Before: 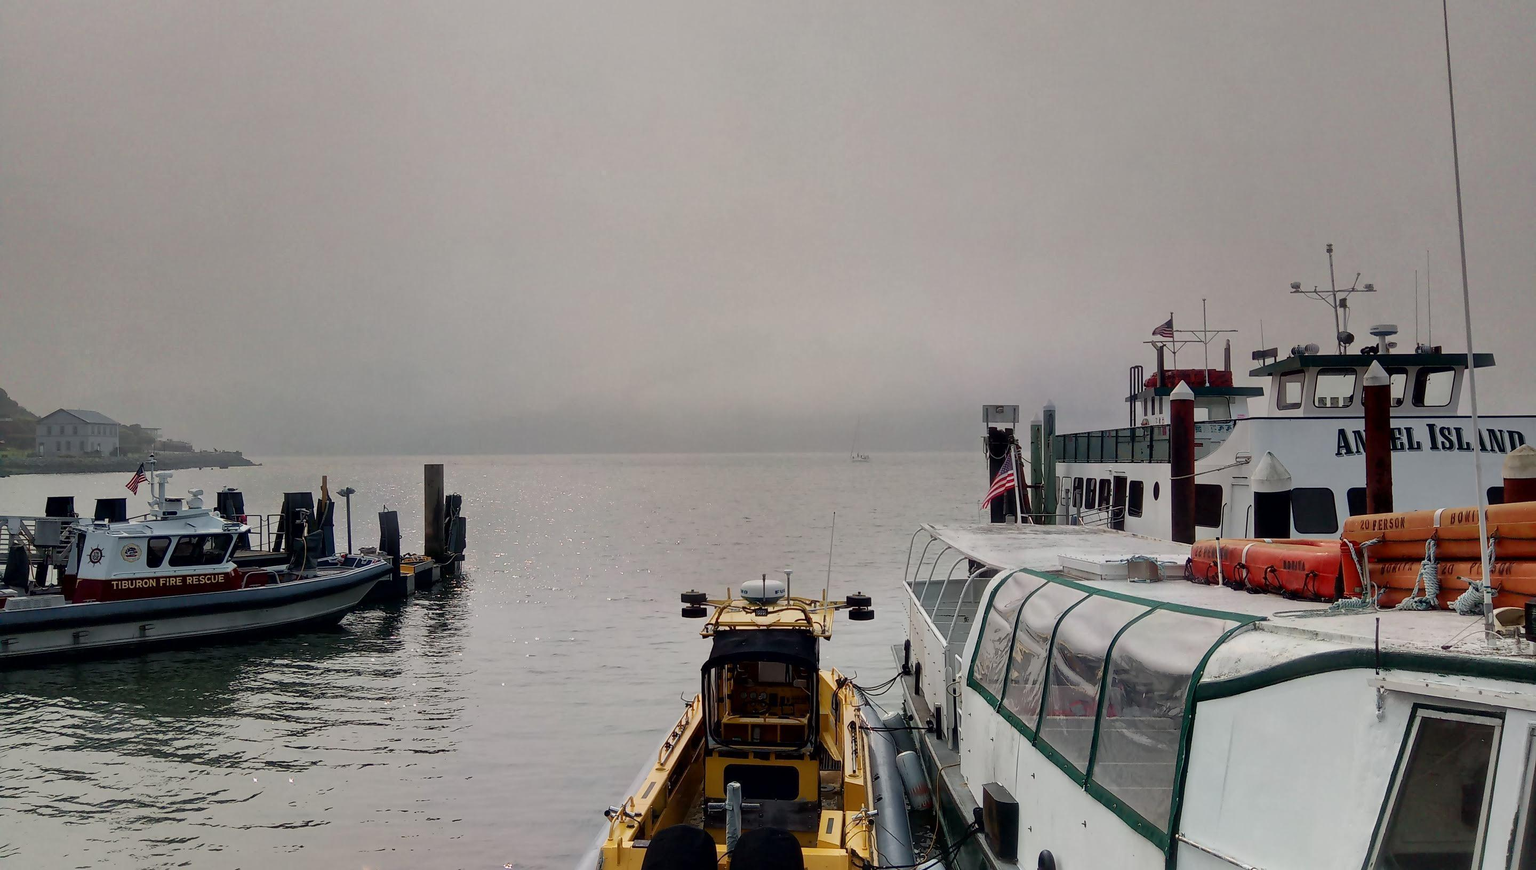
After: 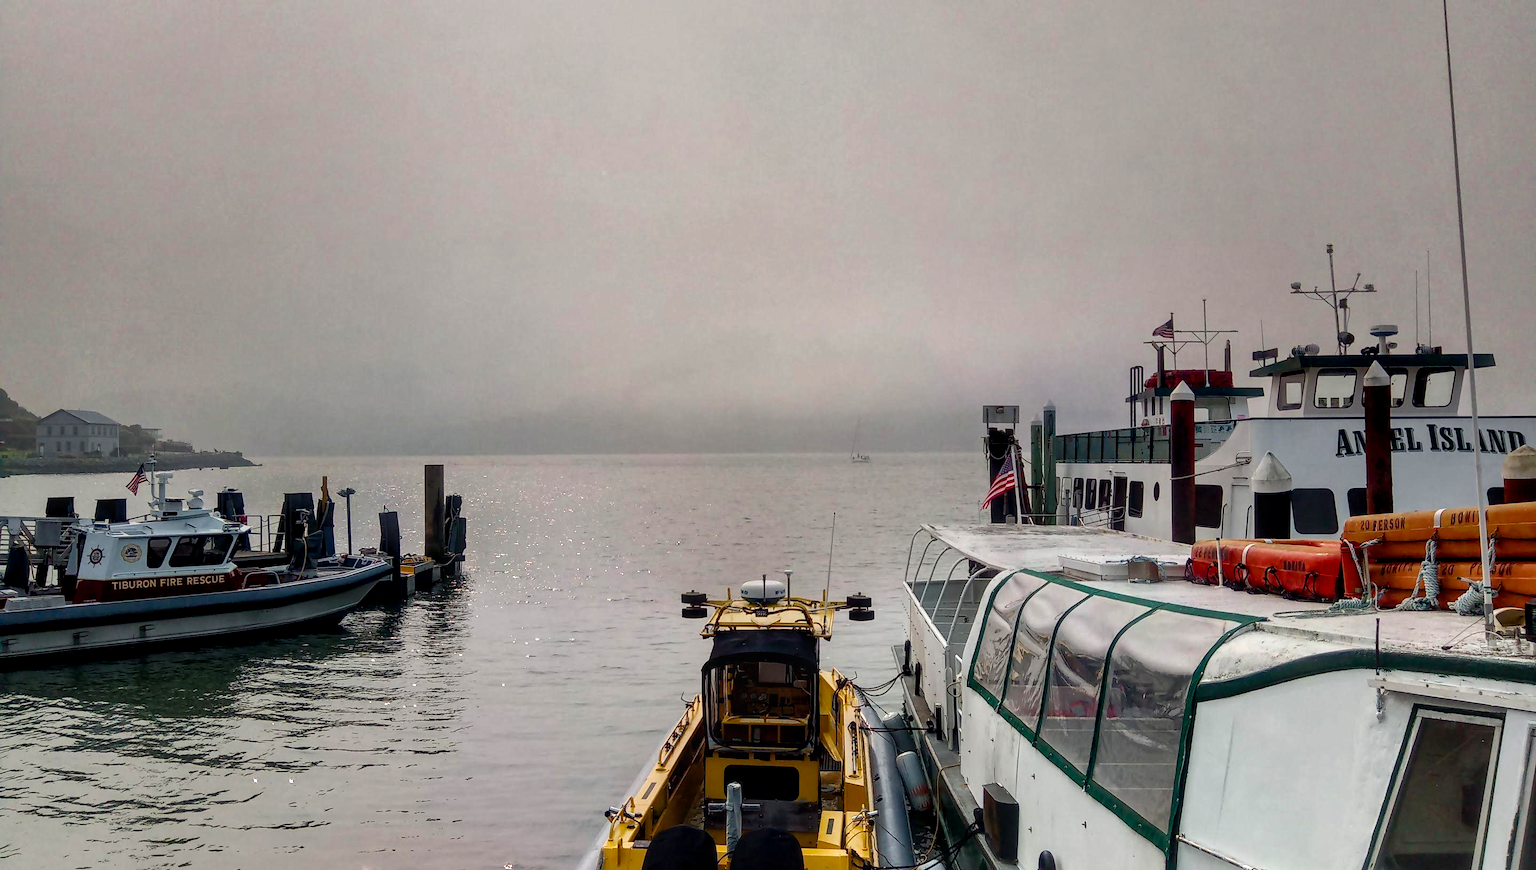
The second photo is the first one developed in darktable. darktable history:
color balance rgb: perceptual saturation grading › global saturation 21.037%, perceptual saturation grading › highlights -19.842%, perceptual saturation grading › shadows 29.474%, perceptual brilliance grading › highlights 10.584%, perceptual brilliance grading › shadows -10.53%, global vibrance 20%
local contrast: on, module defaults
